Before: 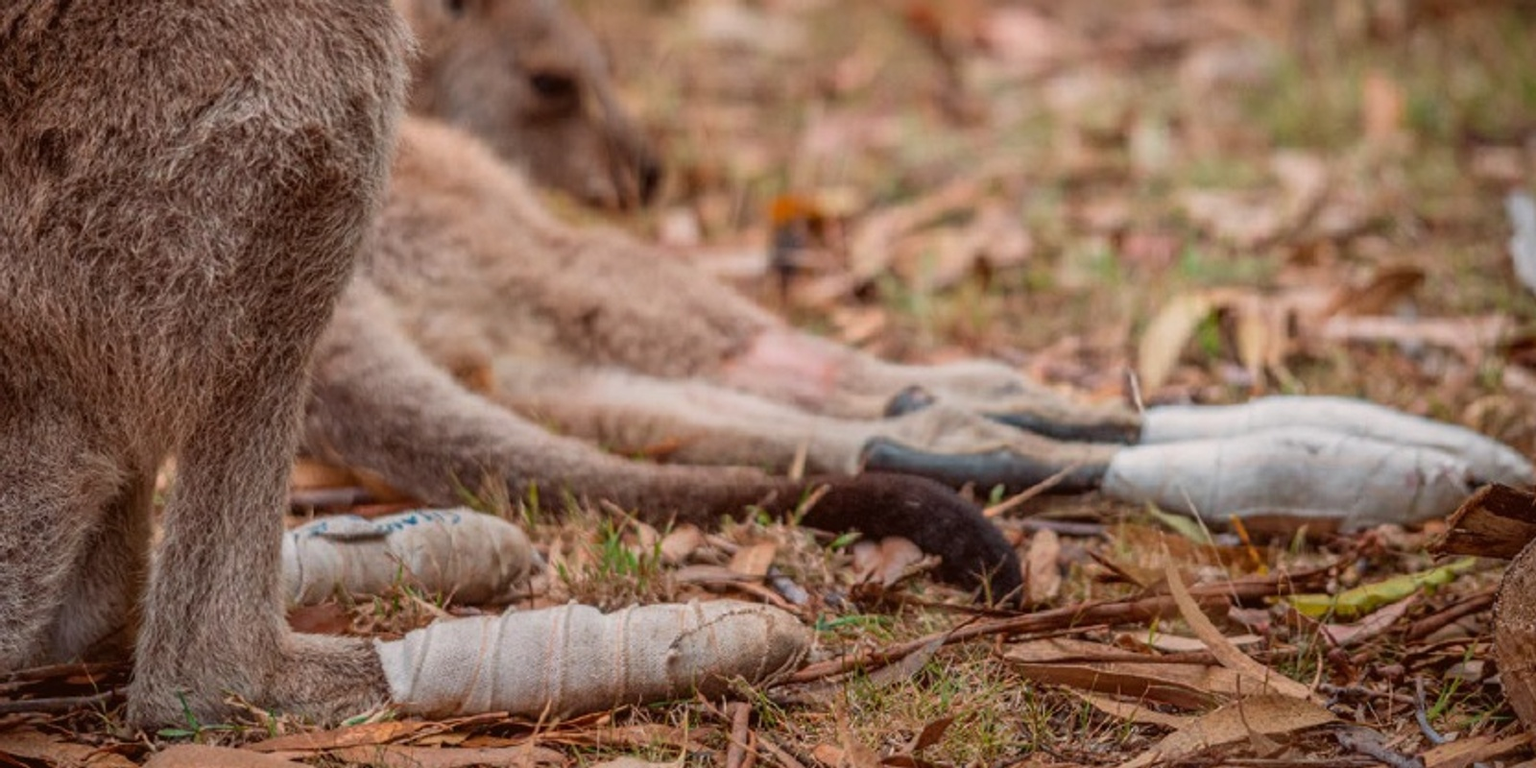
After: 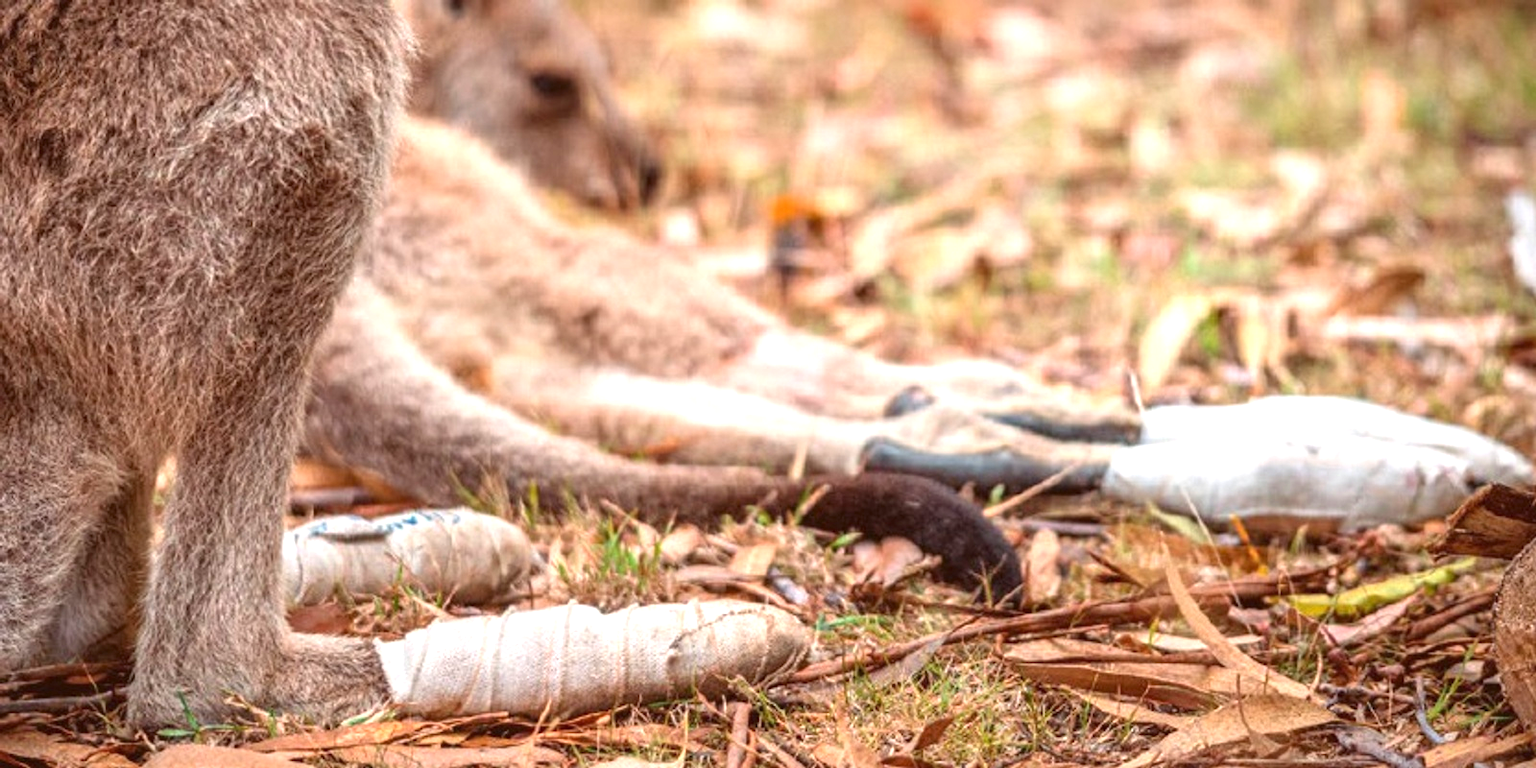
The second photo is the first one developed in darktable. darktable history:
exposure: exposure 1.227 EV, compensate exposure bias true, compensate highlight preservation false
color zones: curves: ch0 [(0.25, 0.5) (0.463, 0.627) (0.484, 0.637) (0.75, 0.5)]
